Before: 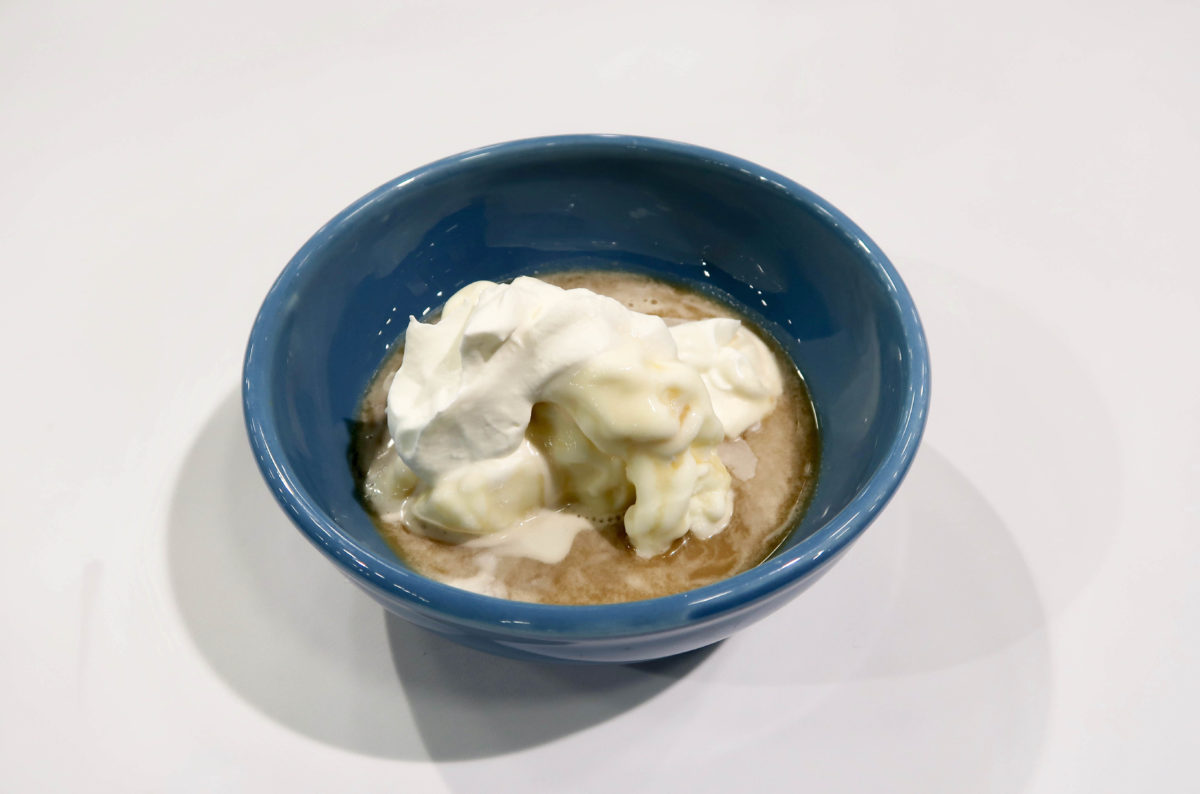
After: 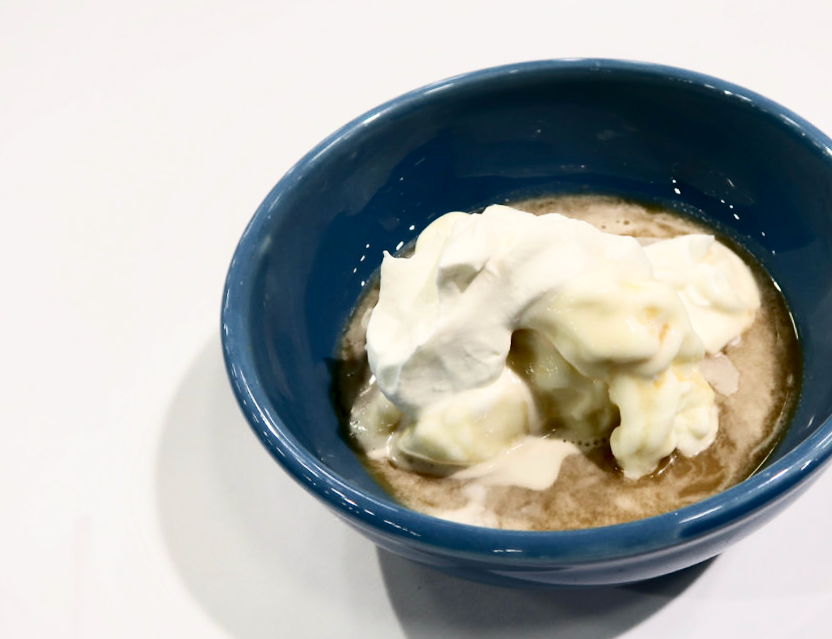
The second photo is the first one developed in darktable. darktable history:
contrast brightness saturation: contrast 0.28
crop: top 5.803%, right 27.864%, bottom 5.804%
tone equalizer: on, module defaults
rotate and perspective: rotation -3.52°, crop left 0.036, crop right 0.964, crop top 0.081, crop bottom 0.919
